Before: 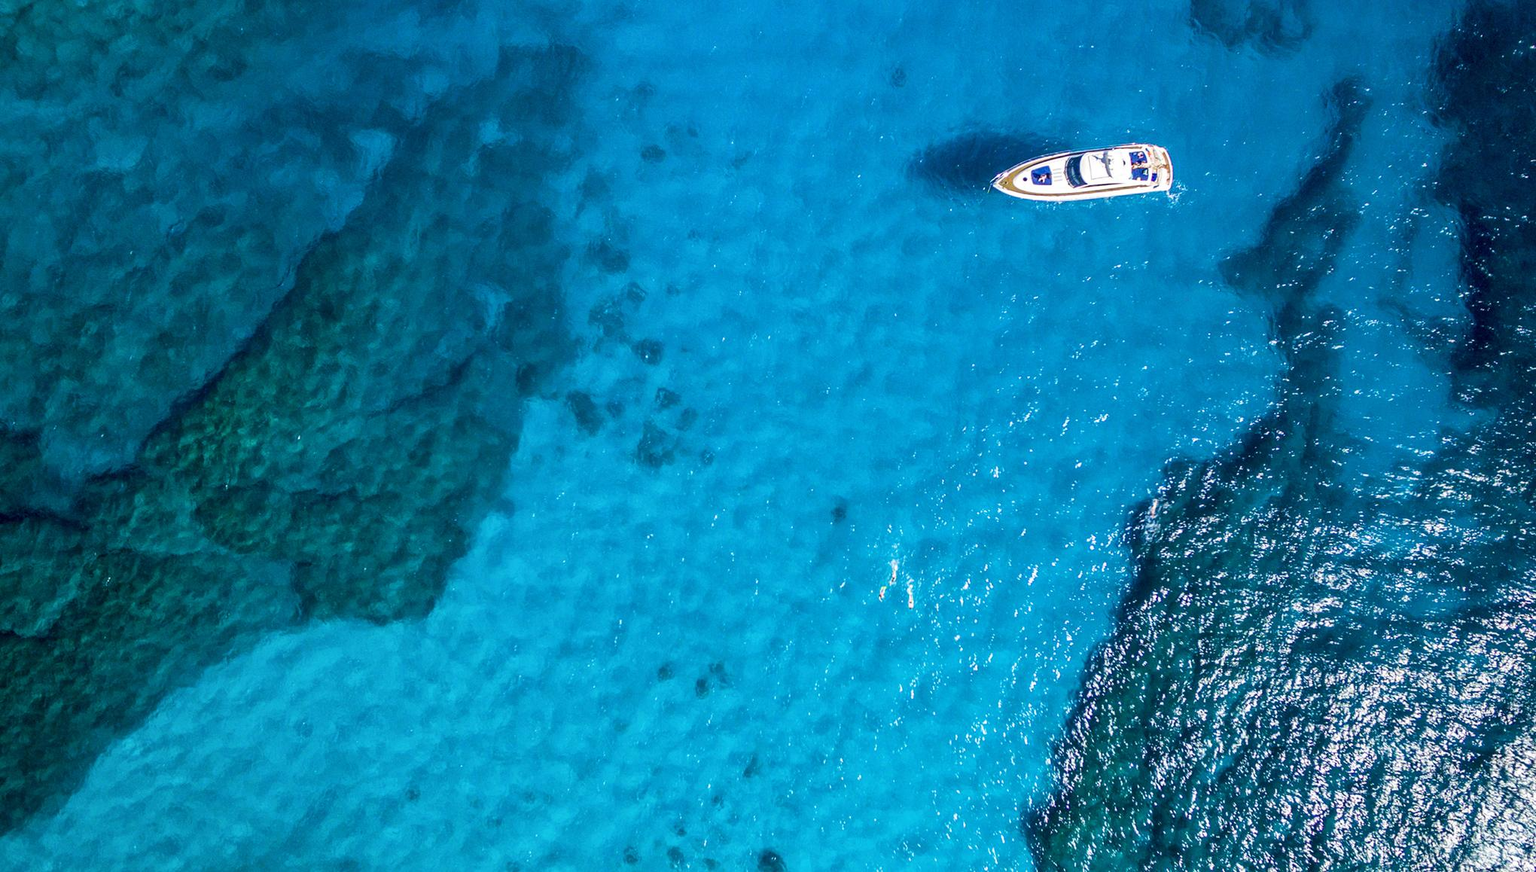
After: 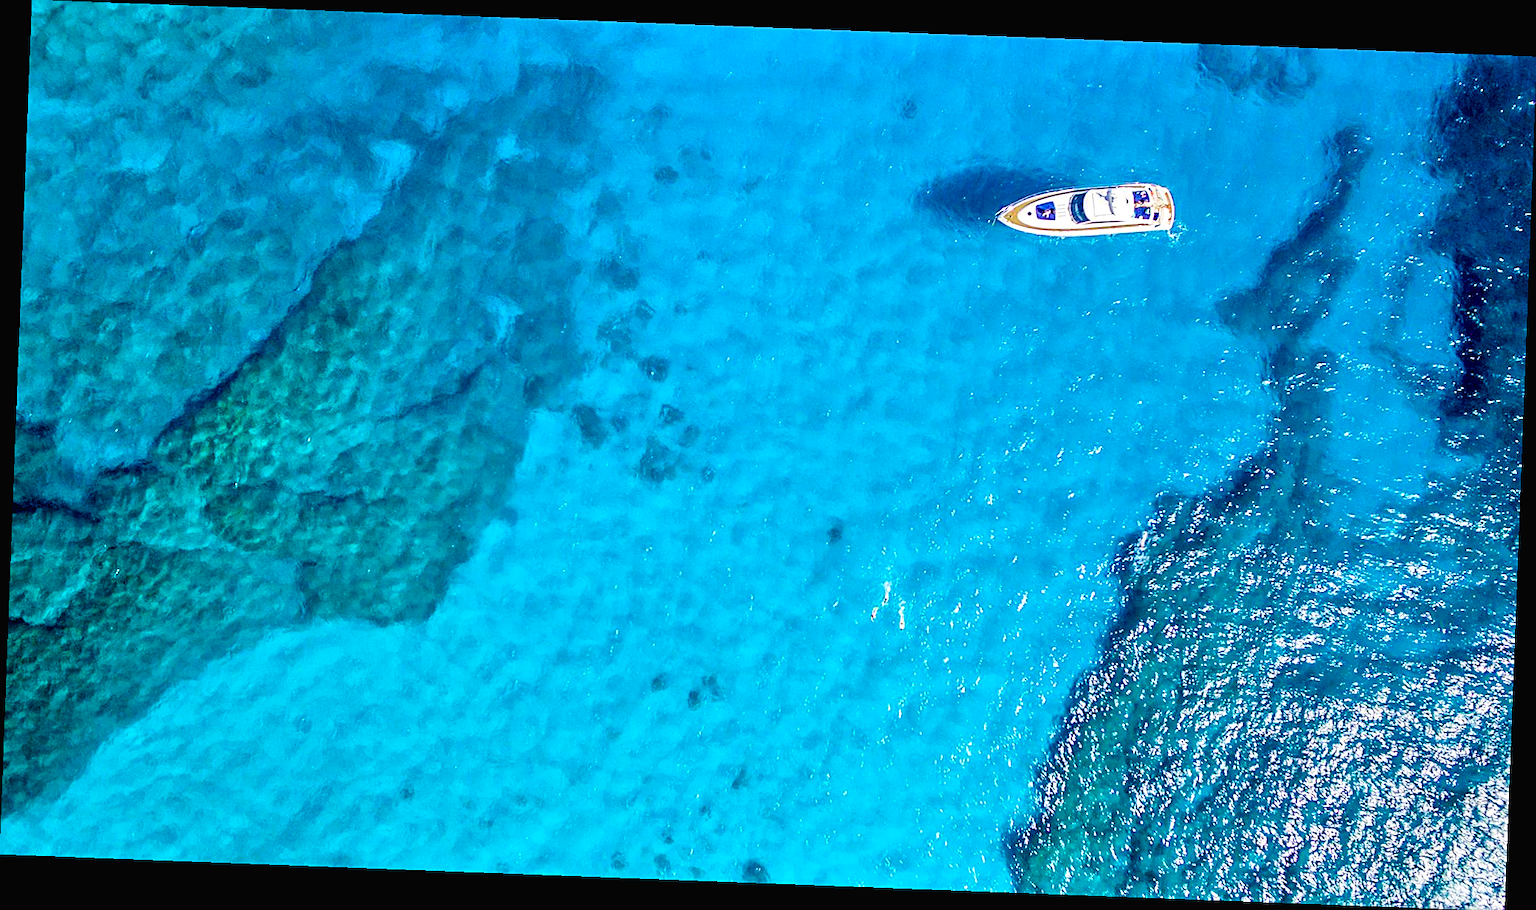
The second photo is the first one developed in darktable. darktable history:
sharpen: on, module defaults
tone equalizer: -7 EV 0.15 EV, -6 EV 0.6 EV, -5 EV 1.15 EV, -4 EV 1.33 EV, -3 EV 1.15 EV, -2 EV 0.6 EV, -1 EV 0.15 EV, mask exposure compensation -0.5 EV
rotate and perspective: rotation 2.17°, automatic cropping off
tone curve: curves: ch0 [(0, 0.013) (0.054, 0.018) (0.205, 0.191) (0.289, 0.292) (0.39, 0.424) (0.493, 0.551) (0.666, 0.743) (0.795, 0.841) (1, 0.998)]; ch1 [(0, 0) (0.385, 0.343) (0.439, 0.415) (0.494, 0.495) (0.501, 0.501) (0.51, 0.509) (0.548, 0.554) (0.586, 0.614) (0.66, 0.706) (0.783, 0.804) (1, 1)]; ch2 [(0, 0) (0.304, 0.31) (0.403, 0.399) (0.441, 0.428) (0.47, 0.469) (0.498, 0.496) (0.524, 0.538) (0.566, 0.579) (0.633, 0.665) (0.7, 0.711) (1, 1)], color space Lab, independent channels, preserve colors none
color balance rgb: perceptual saturation grading › global saturation 20%, perceptual saturation grading › highlights -25%, perceptual saturation grading › shadows 50%
